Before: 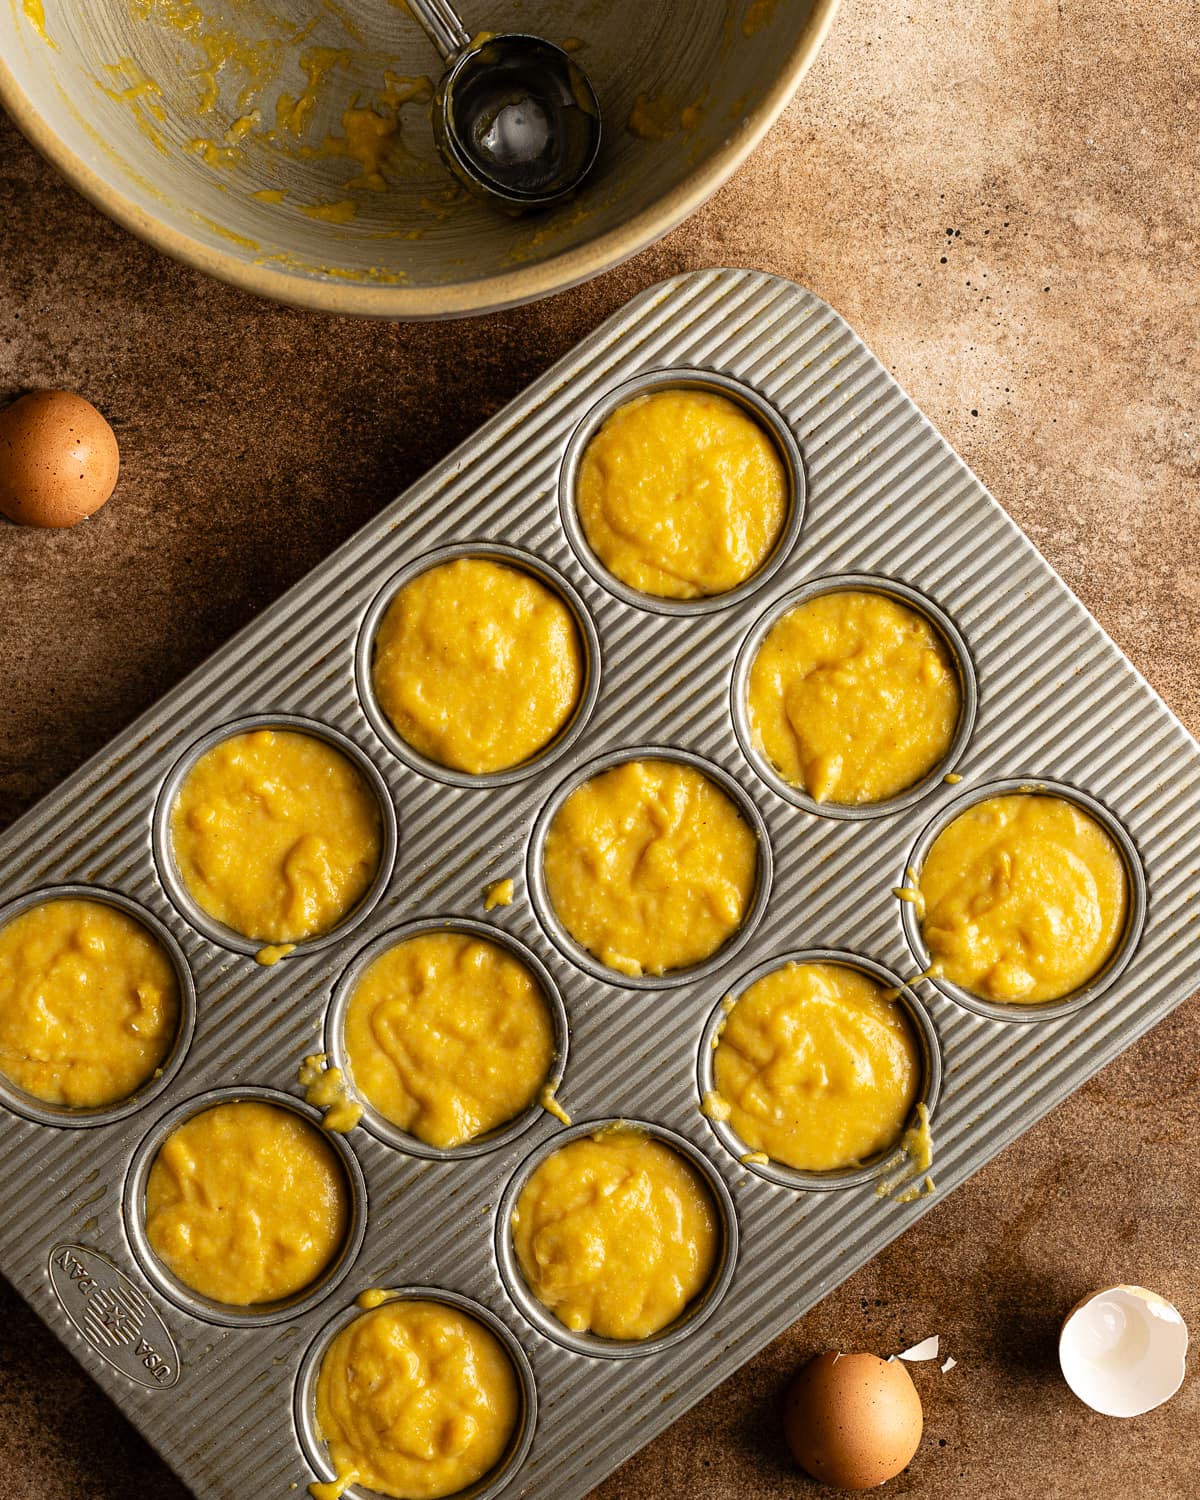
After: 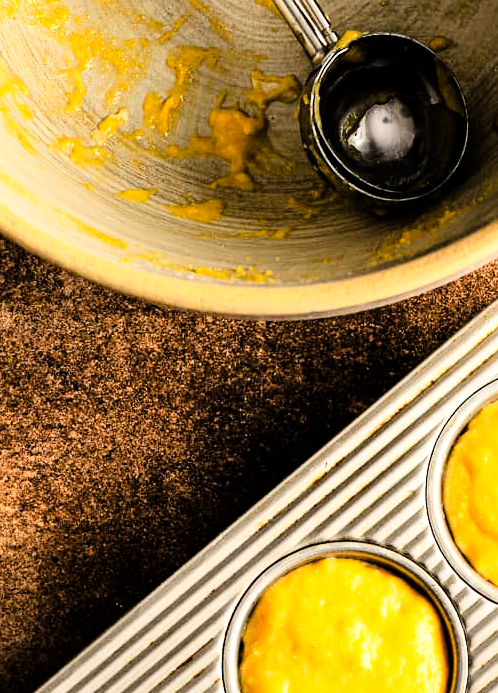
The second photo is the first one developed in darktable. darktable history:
exposure: black level correction 0.001, exposure 0.498 EV, compensate highlight preservation false
tone curve: curves: ch0 [(0, 0) (0.004, 0) (0.133, 0.071) (0.325, 0.456) (0.832, 0.957) (1, 1)], color space Lab, linked channels, preserve colors none
crop and rotate: left 11.157%, top 0.111%, right 47.275%, bottom 53.629%
